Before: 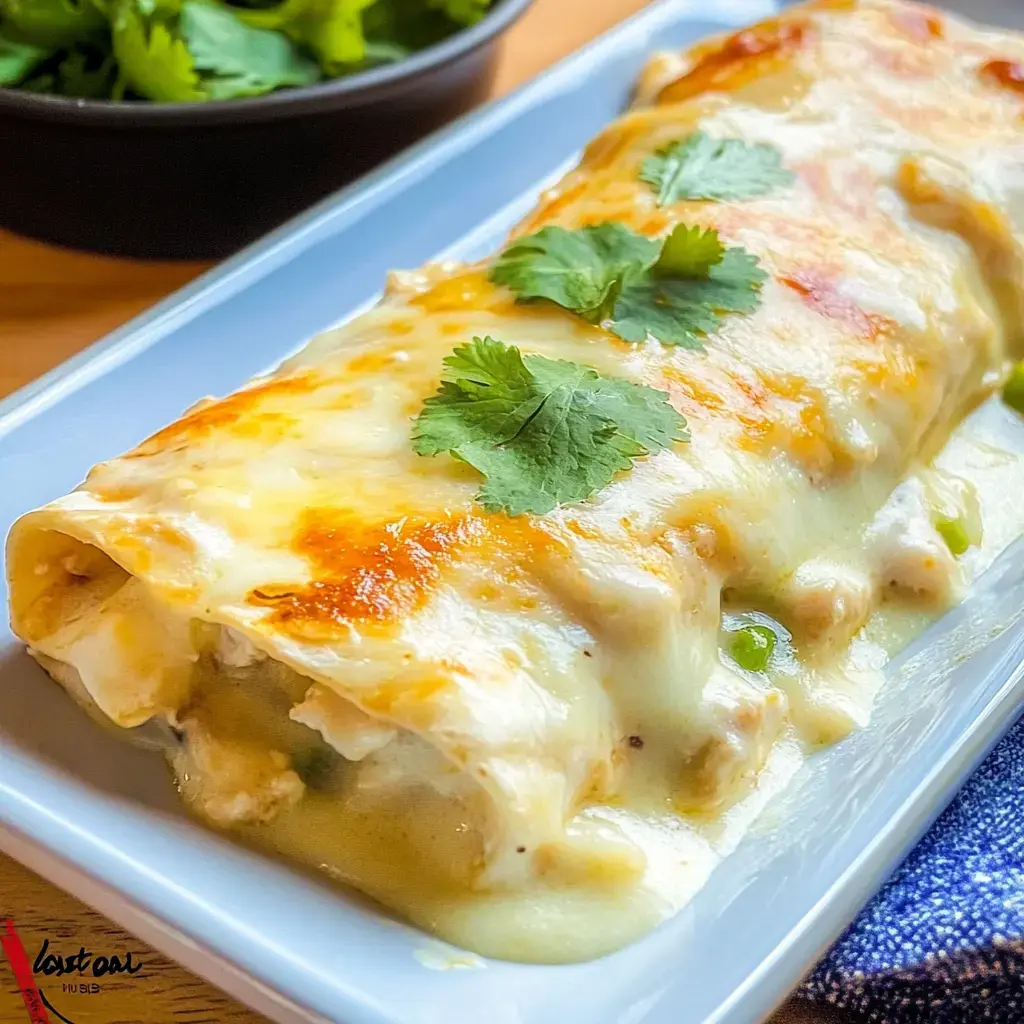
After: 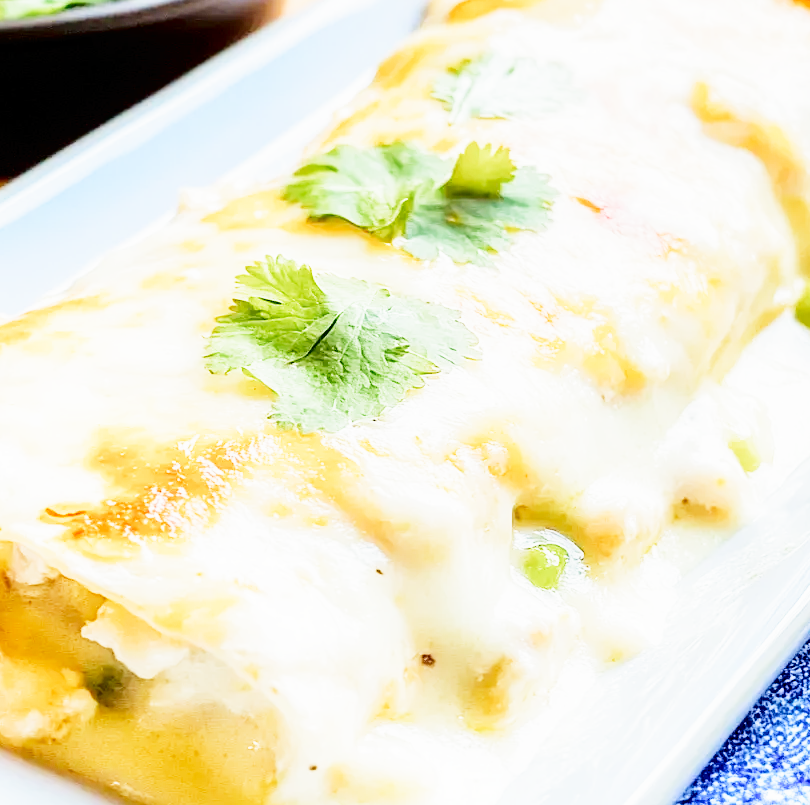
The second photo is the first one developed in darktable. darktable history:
crop and rotate: left 20.353%, top 8.08%, right 0.497%, bottom 13.289%
filmic rgb: black relative exposure -7.65 EV, white relative exposure 4.56 EV, hardness 3.61, contrast 1.267, preserve chrominance no, color science v4 (2020), contrast in shadows soft
exposure: black level correction 0, exposure 1.439 EV, compensate exposure bias true, compensate highlight preservation false
tone equalizer: edges refinement/feathering 500, mask exposure compensation -1.57 EV, preserve details no
tone curve: curves: ch0 [(0, 0) (0.003, 0.006) (0.011, 0.007) (0.025, 0.009) (0.044, 0.012) (0.069, 0.021) (0.1, 0.036) (0.136, 0.056) (0.177, 0.105) (0.224, 0.165) (0.277, 0.251) (0.335, 0.344) (0.399, 0.439) (0.468, 0.532) (0.543, 0.628) (0.623, 0.718) (0.709, 0.797) (0.801, 0.874) (0.898, 0.943) (1, 1)], color space Lab, independent channels, preserve colors none
